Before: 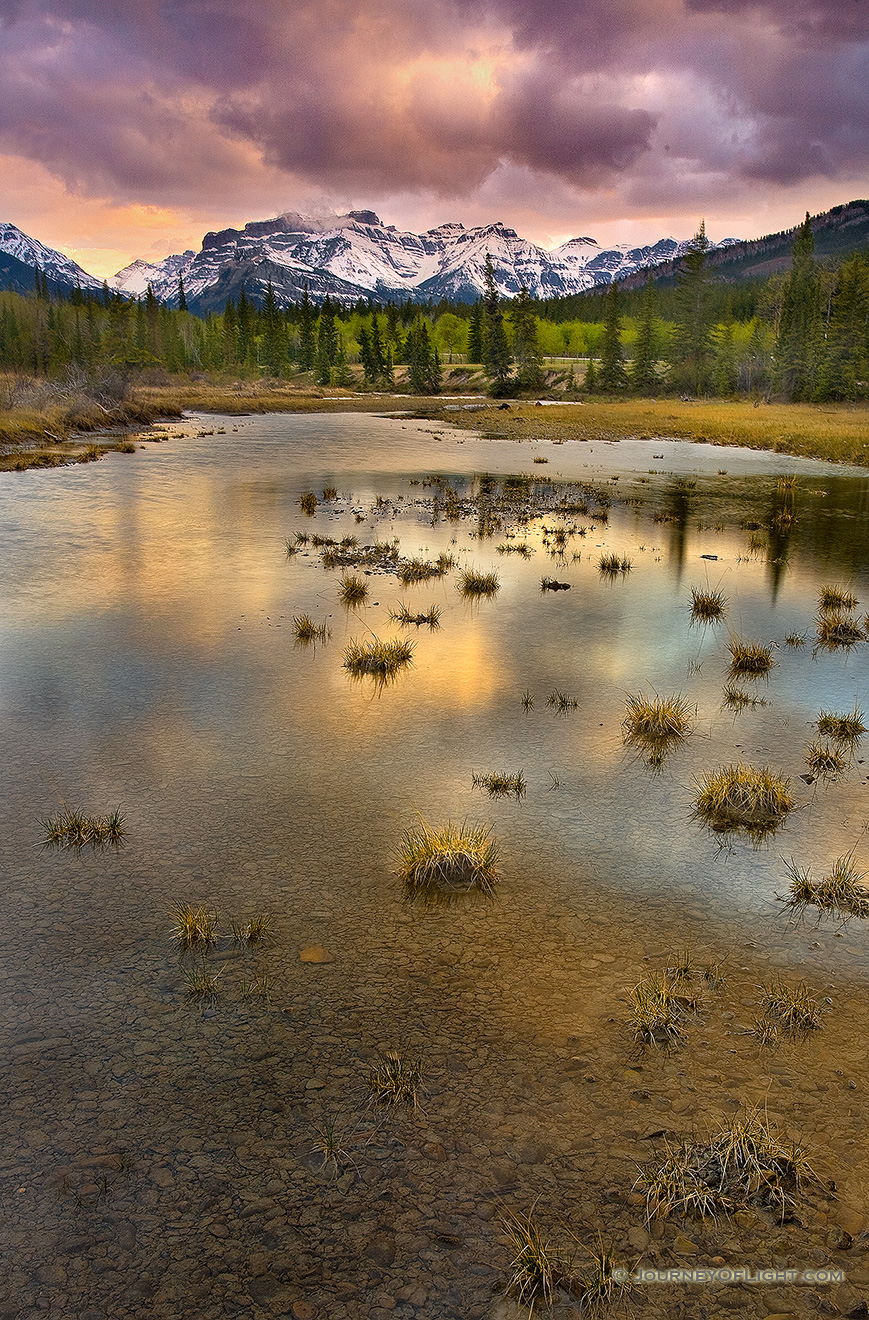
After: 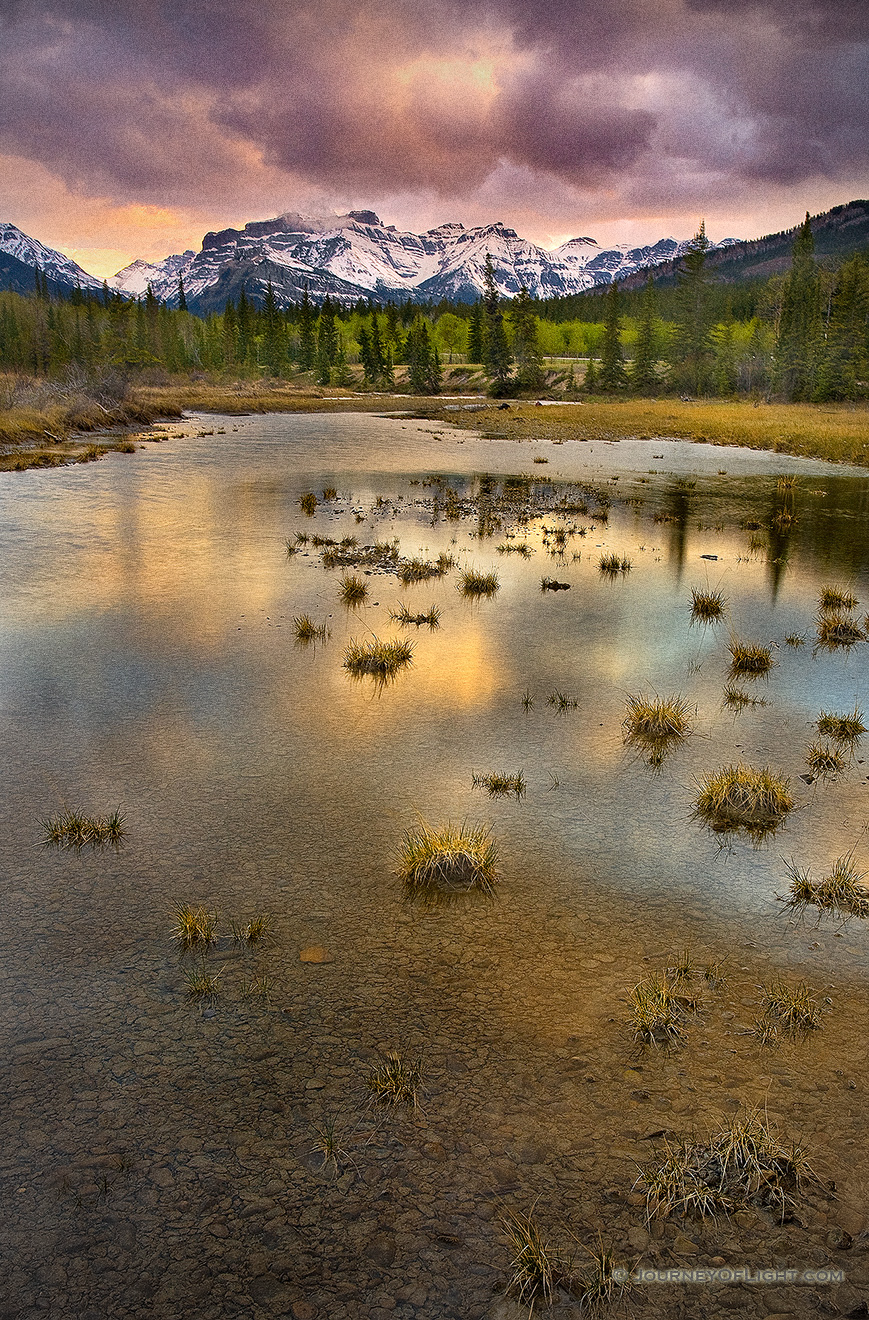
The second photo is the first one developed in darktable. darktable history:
vignetting: unbound false
grain: coarseness 0.09 ISO, strength 40%
